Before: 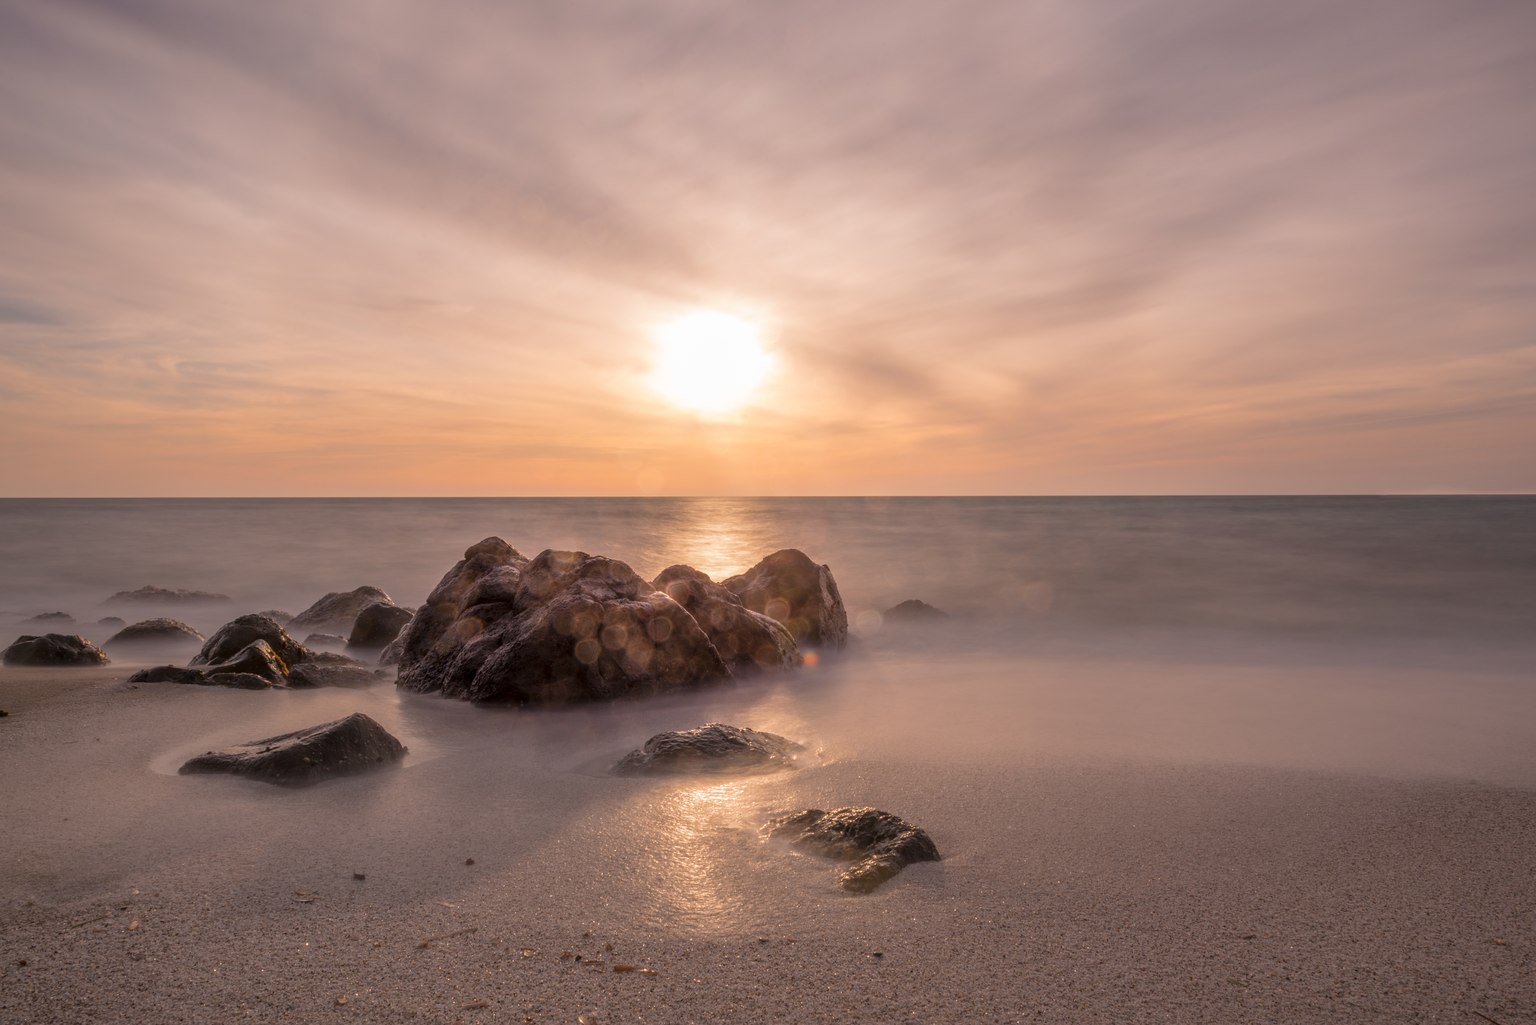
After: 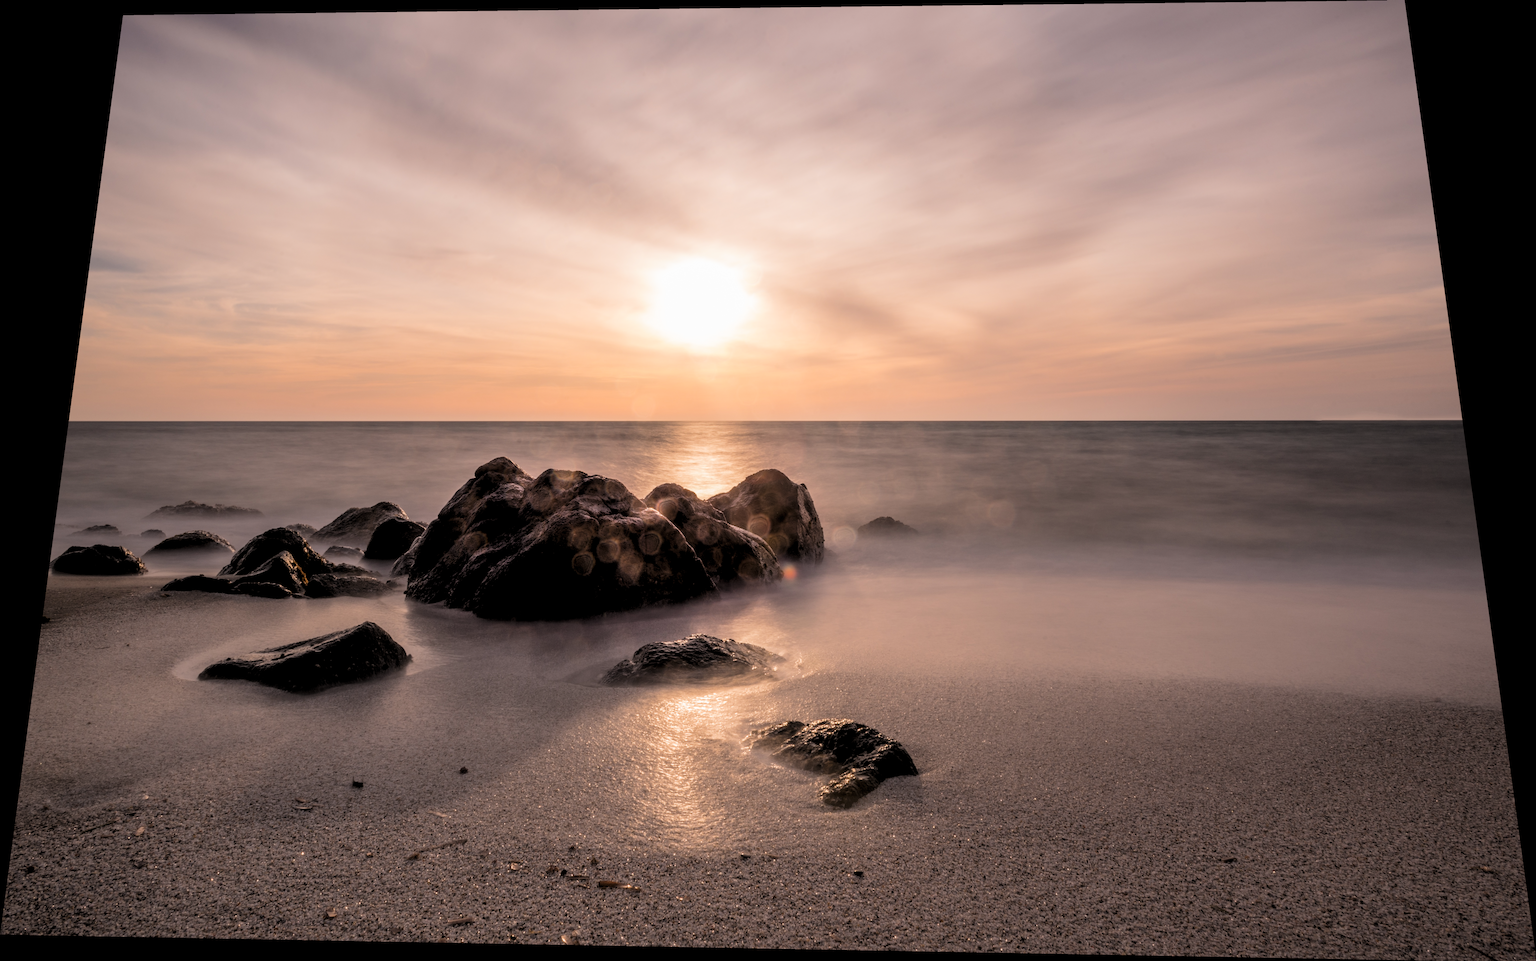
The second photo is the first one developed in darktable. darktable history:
rotate and perspective: rotation 0.128°, lens shift (vertical) -0.181, lens shift (horizontal) -0.044, shear 0.001, automatic cropping off
levels: levels [0.052, 0.496, 0.908]
filmic rgb: black relative exposure -5 EV, hardness 2.88, contrast 1.3, highlights saturation mix -30%
